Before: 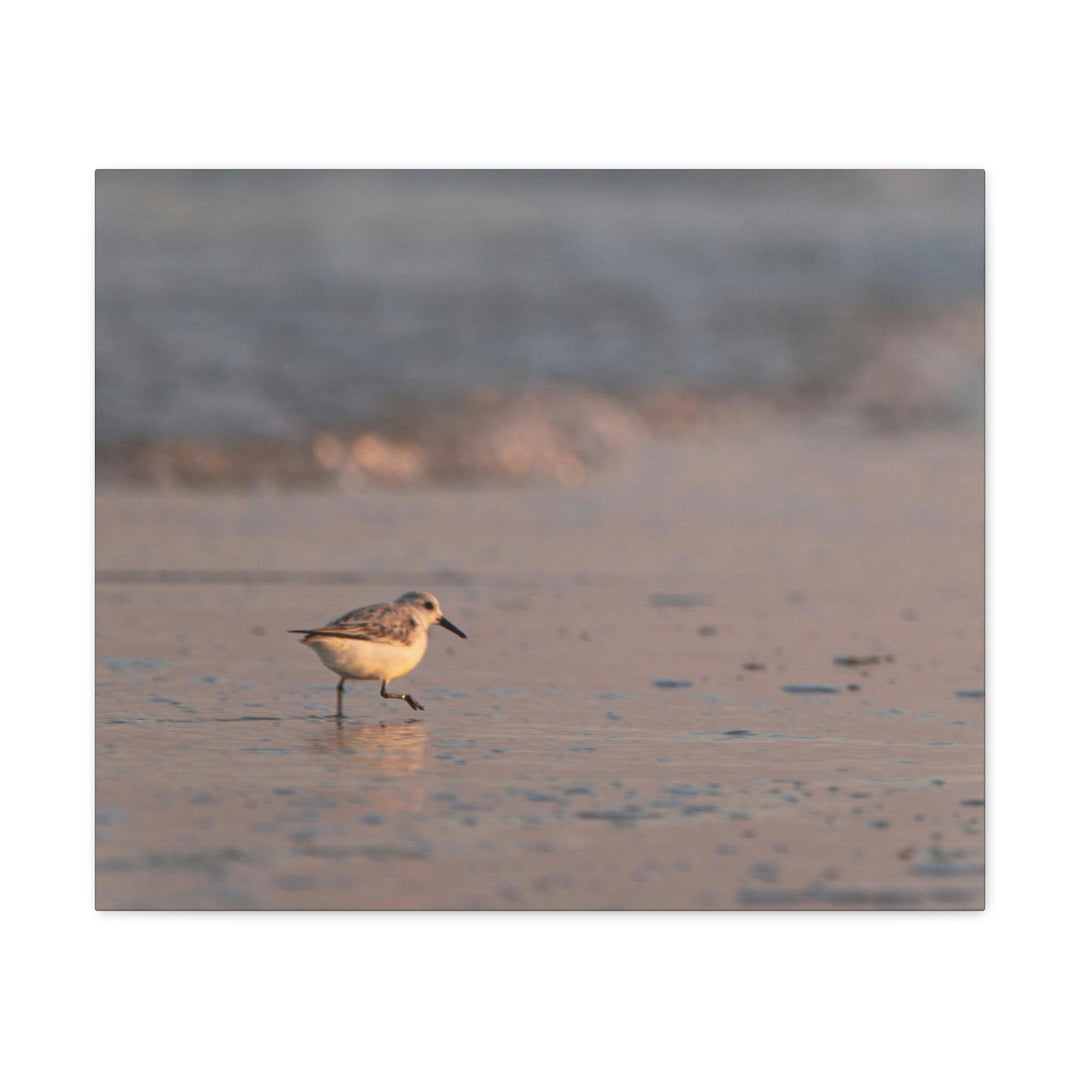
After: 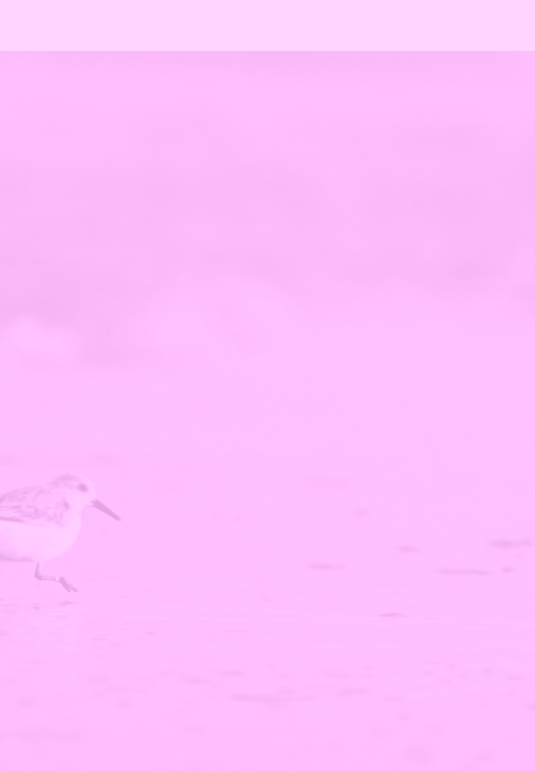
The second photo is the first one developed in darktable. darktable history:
colorize: hue 331.2°, saturation 75%, source mix 30.28%, lightness 70.52%, version 1
color balance rgb: shadows lift › chroma 1%, shadows lift › hue 113°, highlights gain › chroma 0.2%, highlights gain › hue 333°, perceptual saturation grading › global saturation 20%, perceptual saturation grading › highlights -50%, perceptual saturation grading › shadows 25%, contrast -30%
crop: left 32.075%, top 10.976%, right 18.355%, bottom 17.596%
white balance: red 0.967, blue 1.049
